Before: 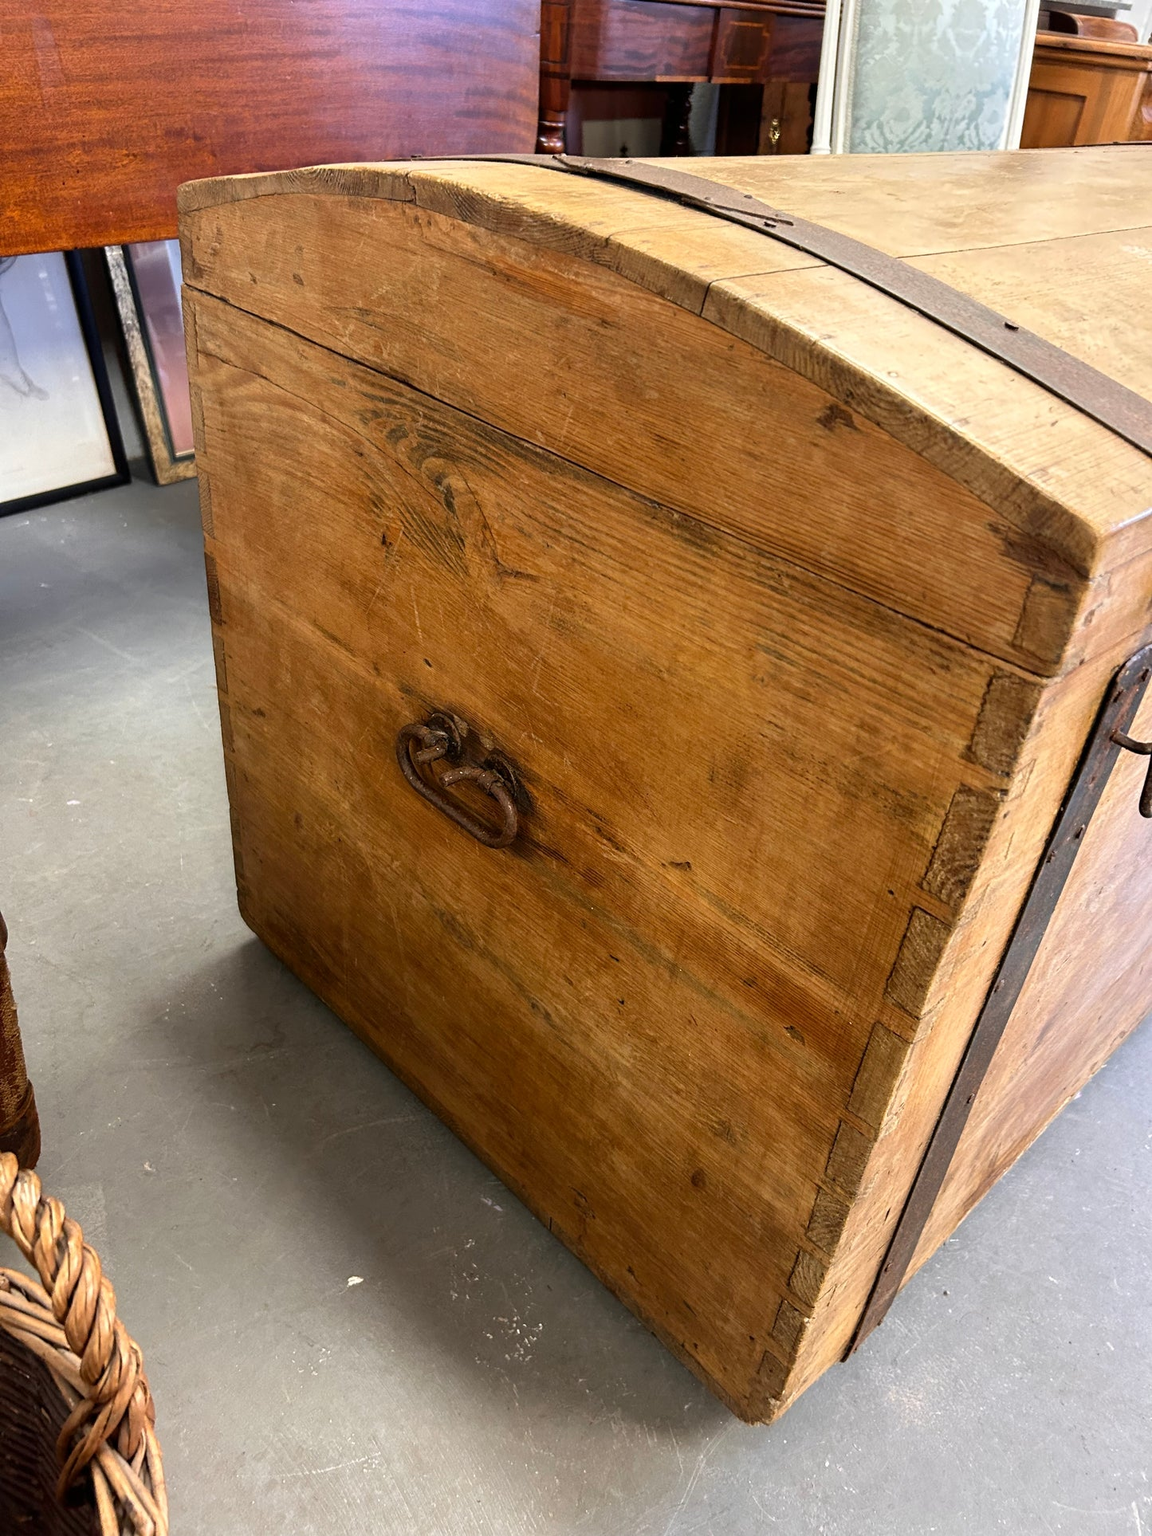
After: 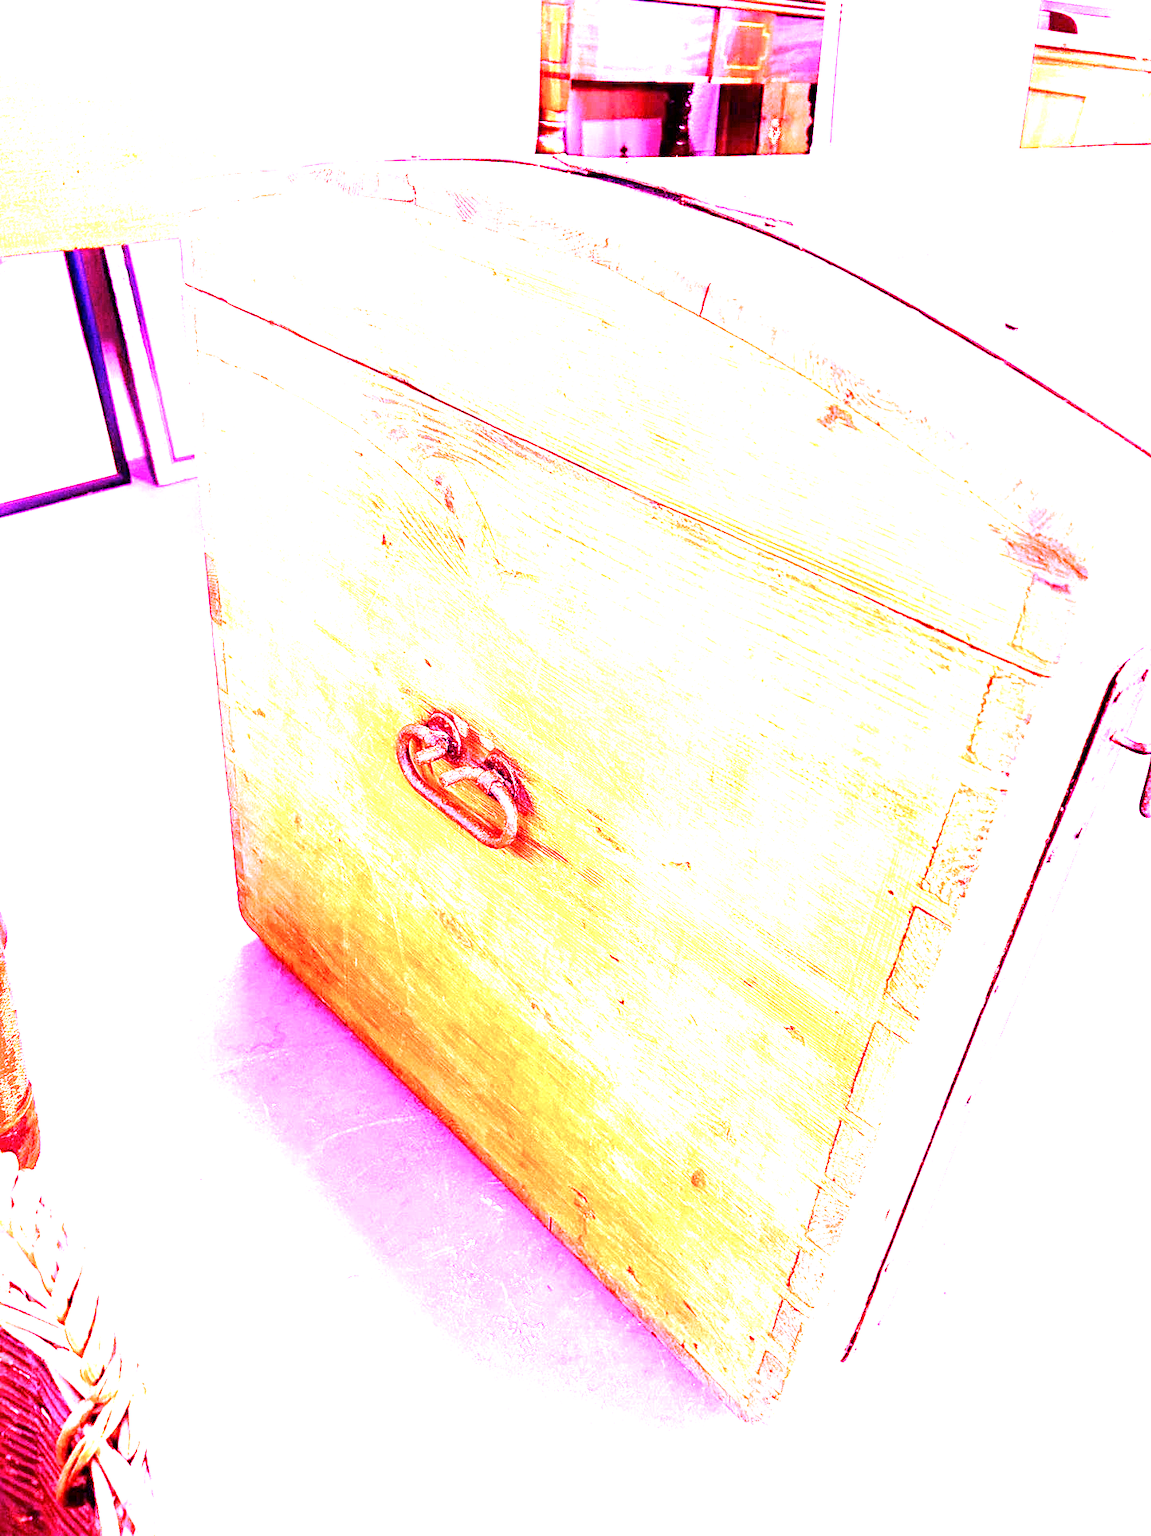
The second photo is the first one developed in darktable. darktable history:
velvia: strength 56%
sharpen: amount 0.2
white balance: red 8, blue 8
